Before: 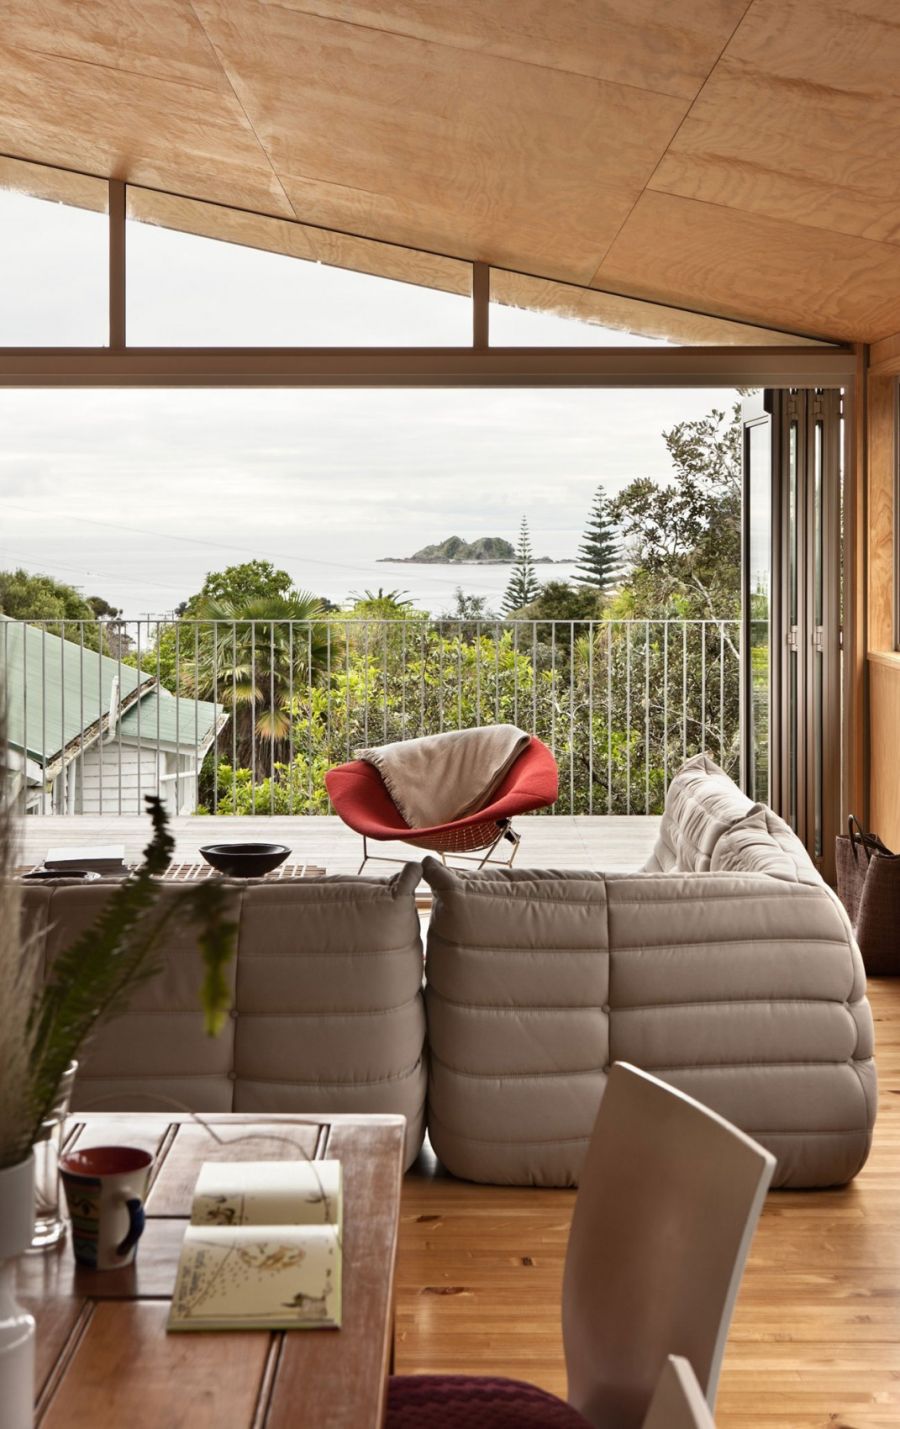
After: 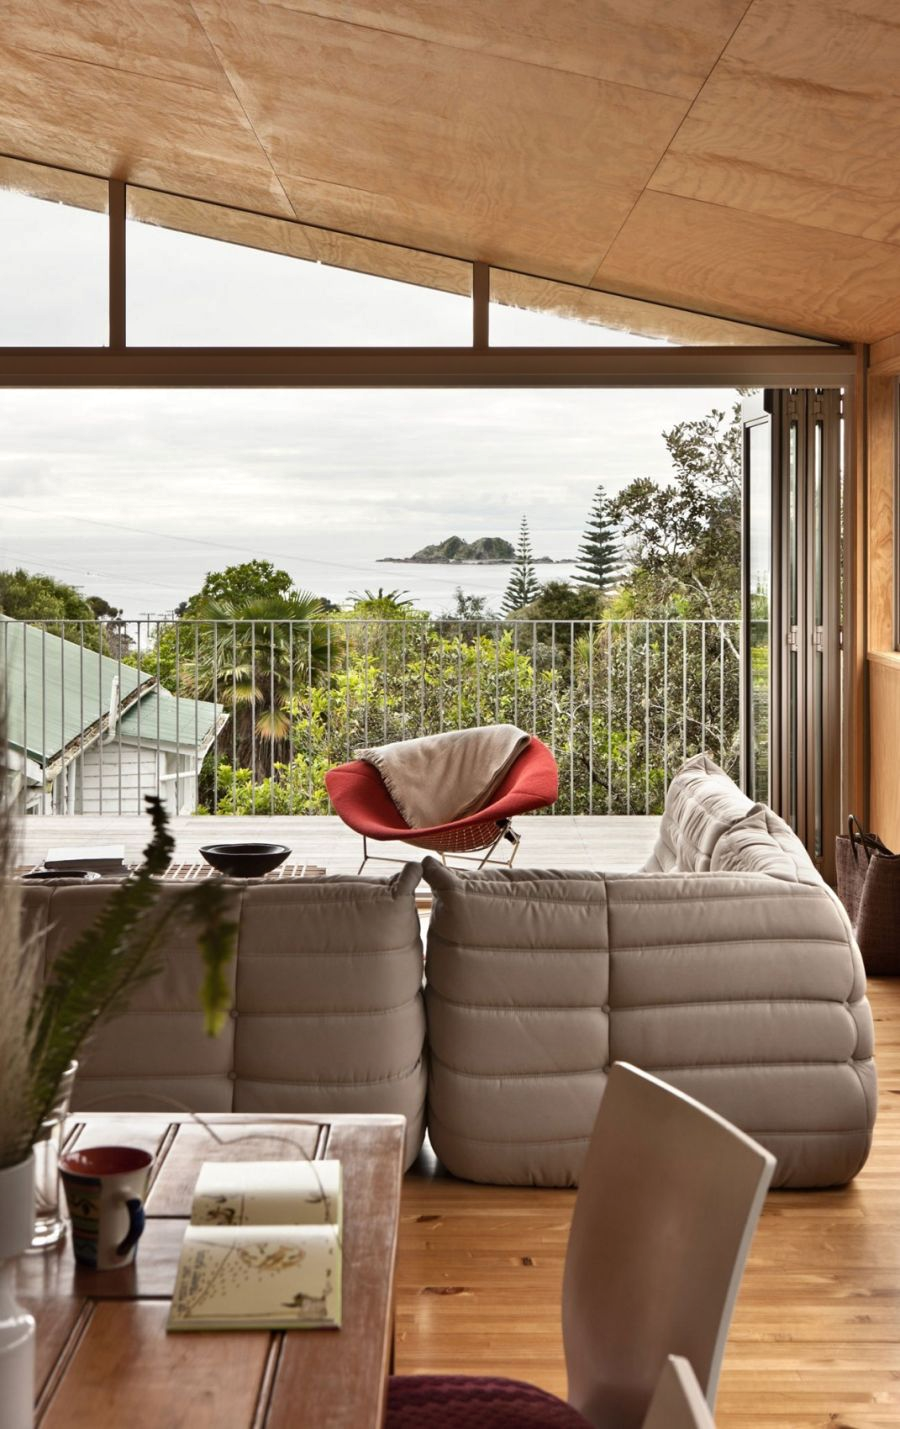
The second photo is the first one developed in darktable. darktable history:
shadows and highlights: white point adjustment 1.05, soften with gaussian
